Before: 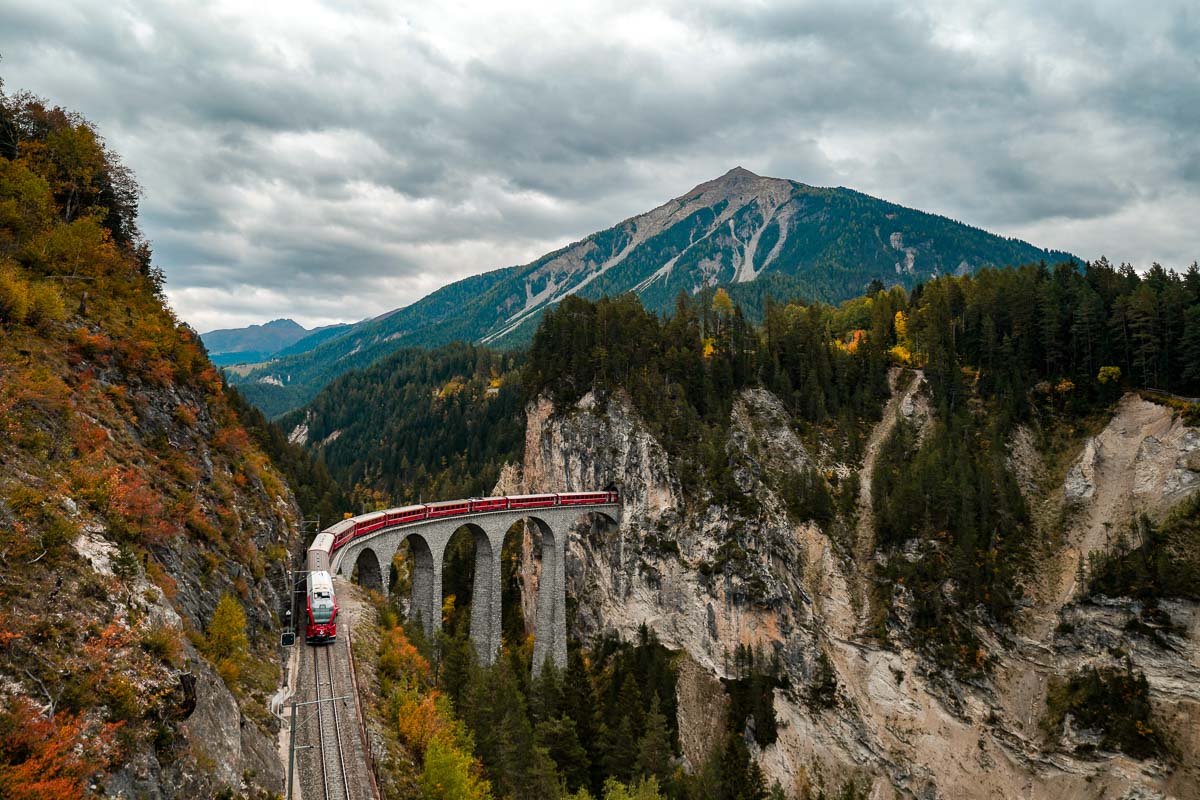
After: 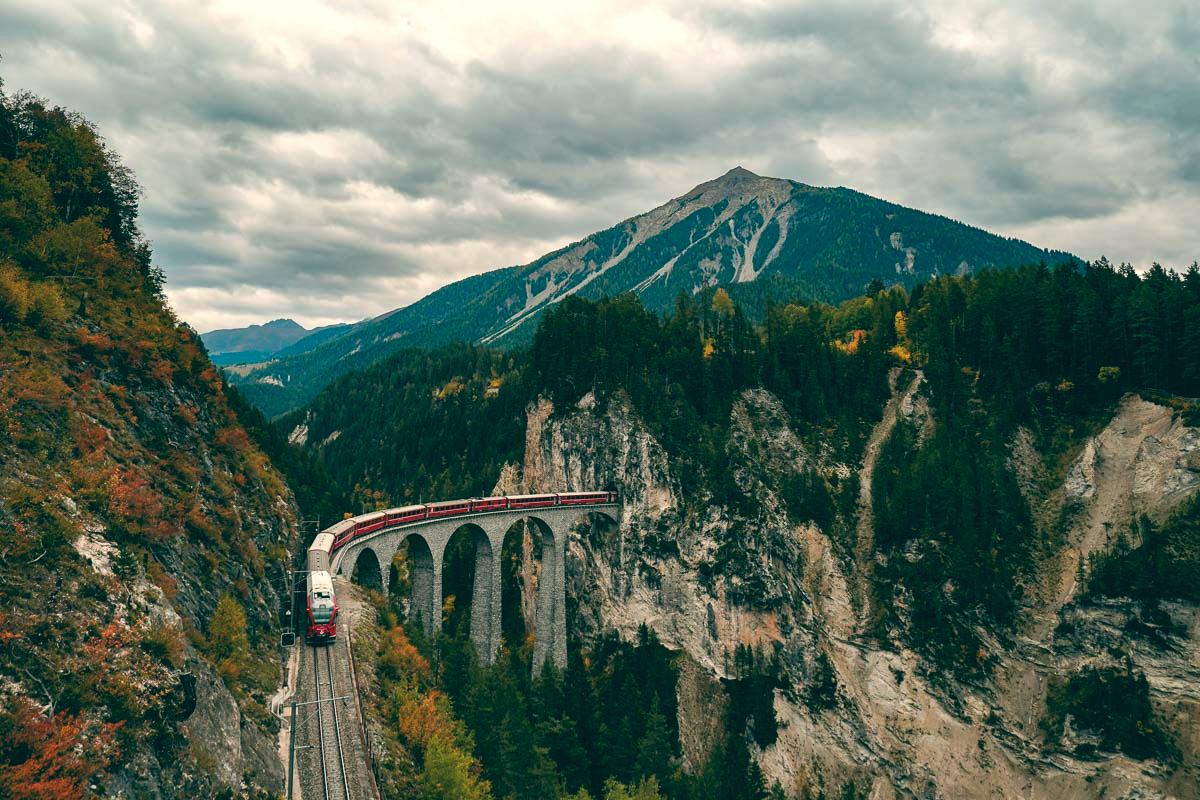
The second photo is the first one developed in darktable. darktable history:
exposure: compensate highlight preservation false
color balance: lift [1.005, 0.99, 1.007, 1.01], gamma [1, 0.979, 1.011, 1.021], gain [0.923, 1.098, 1.025, 0.902], input saturation 90.45%, contrast 7.73%, output saturation 105.91%
